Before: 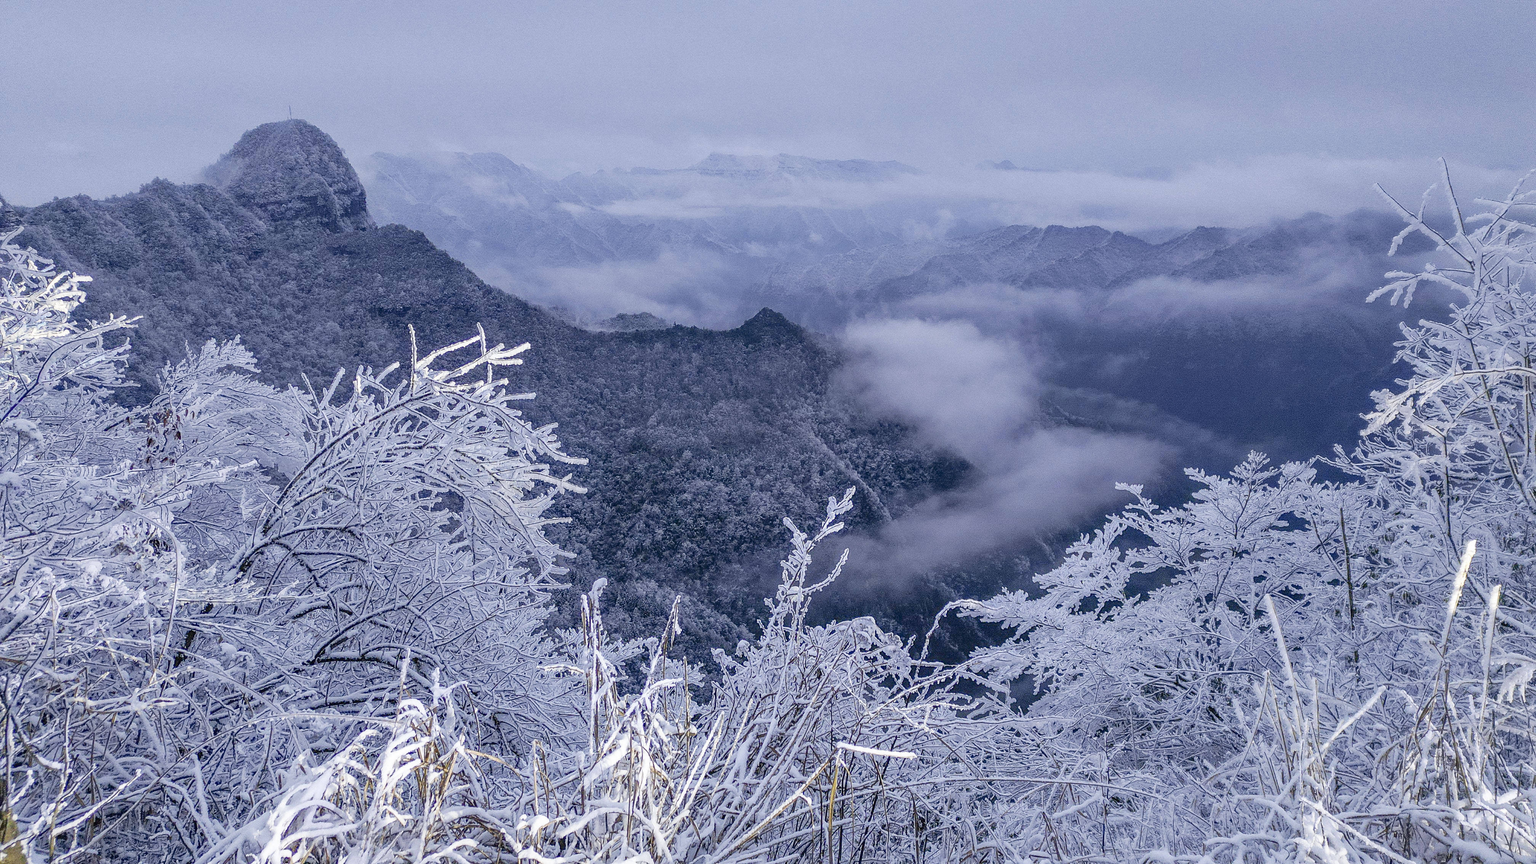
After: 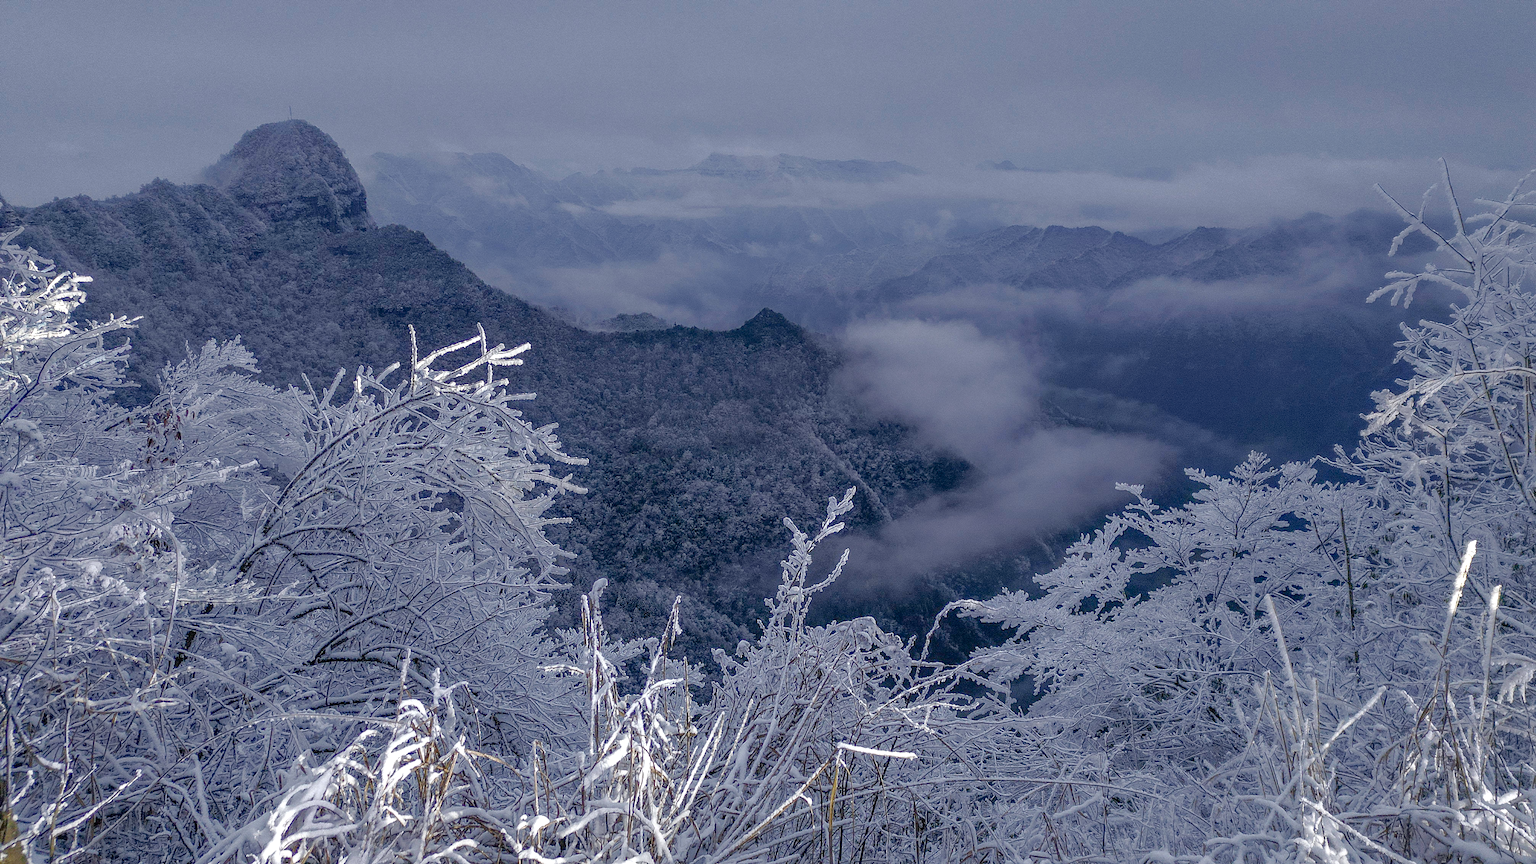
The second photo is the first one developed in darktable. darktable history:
exposure: exposure 0.127 EV, compensate highlight preservation false
base curve: curves: ch0 [(0, 0) (0.826, 0.587) (1, 1)]
